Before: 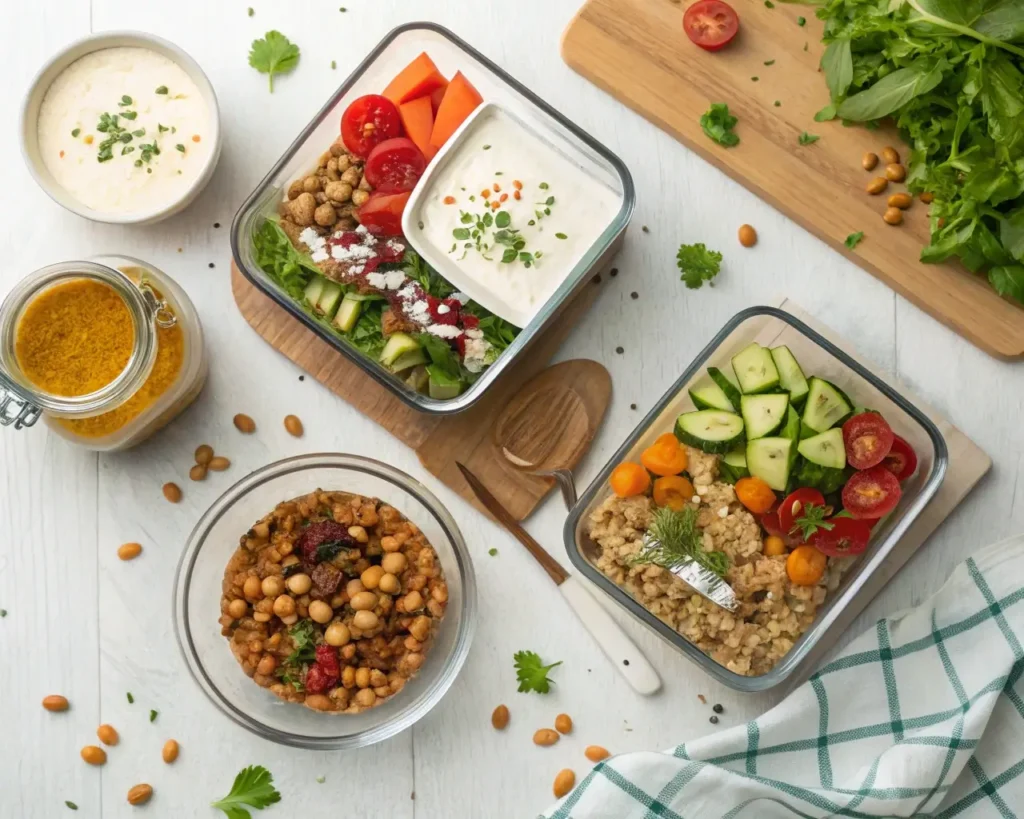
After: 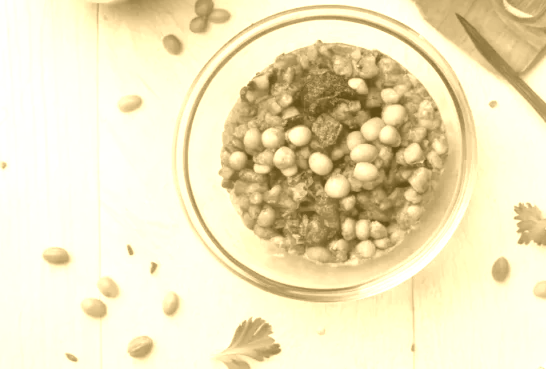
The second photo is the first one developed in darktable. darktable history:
colorize: hue 36°, source mix 100%
crop and rotate: top 54.778%, right 46.61%, bottom 0.159%
color calibration: illuminant as shot in camera, x 0.358, y 0.373, temperature 4628.91 K
